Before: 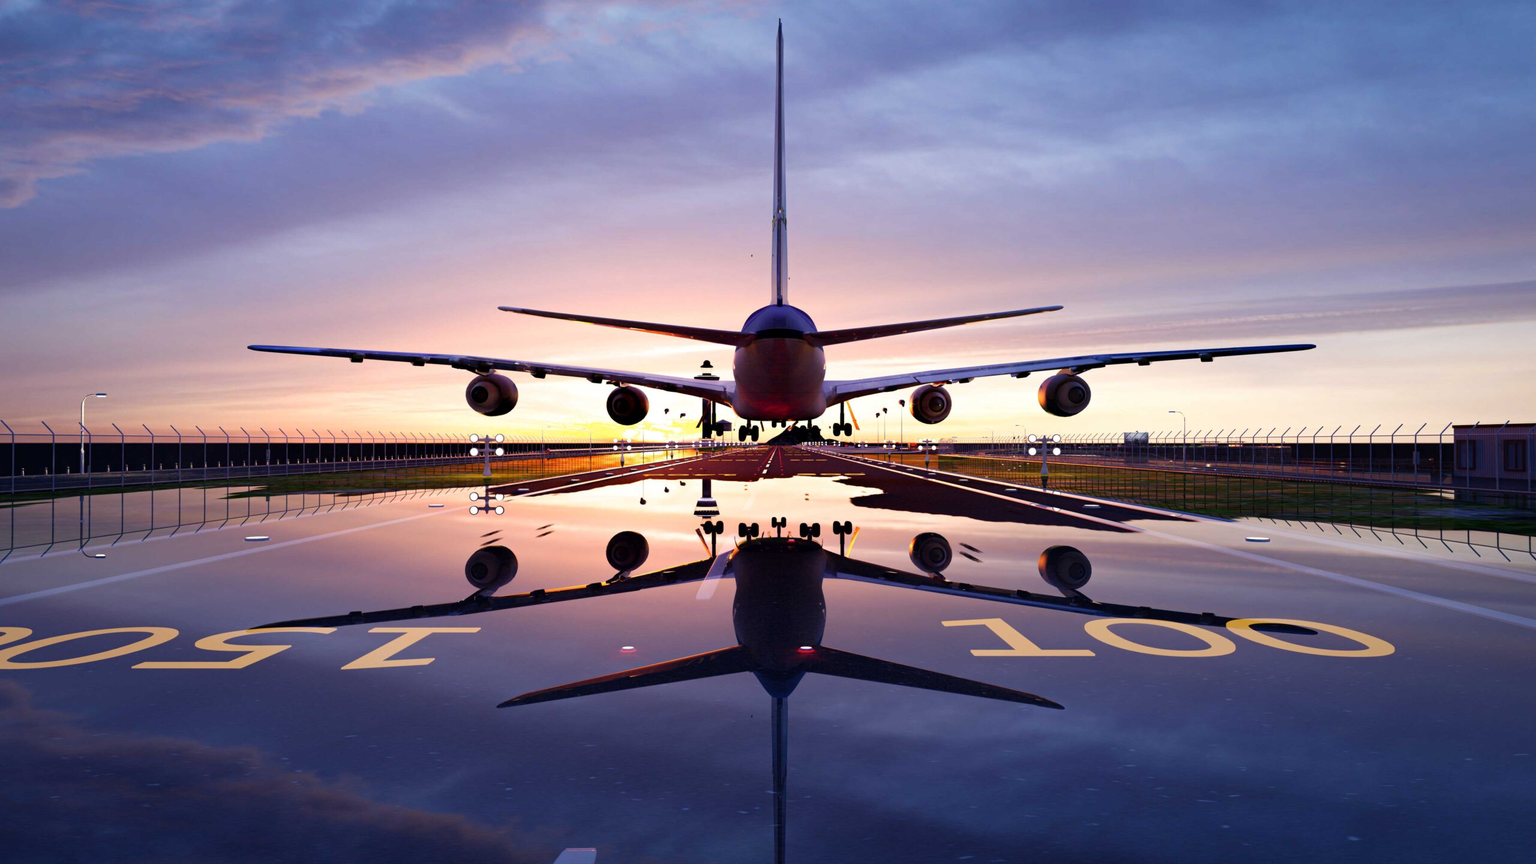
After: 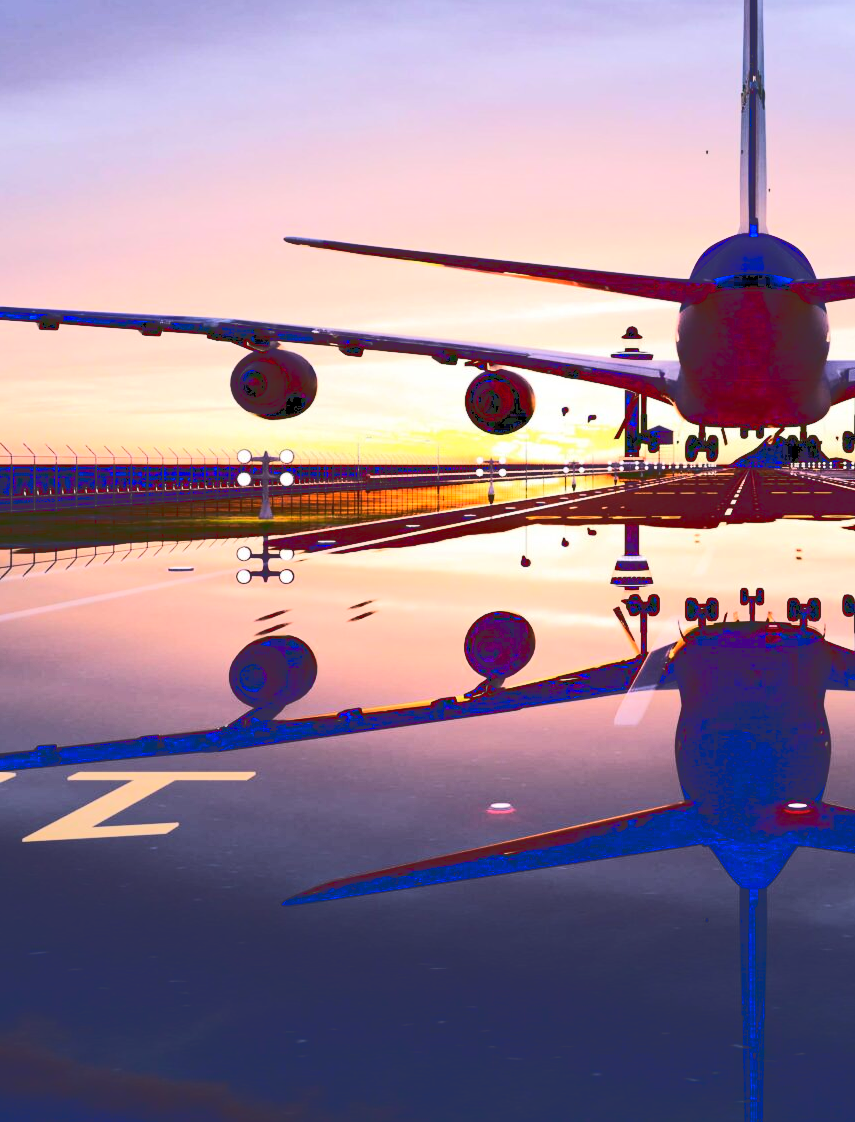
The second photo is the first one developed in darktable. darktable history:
crop and rotate: left 21.34%, top 19.062%, right 45.26%, bottom 2.974%
tone curve: curves: ch0 [(0, 0) (0.003, 0.184) (0.011, 0.184) (0.025, 0.189) (0.044, 0.192) (0.069, 0.194) (0.1, 0.2) (0.136, 0.202) (0.177, 0.206) (0.224, 0.214) (0.277, 0.243) (0.335, 0.297) (0.399, 0.39) (0.468, 0.508) (0.543, 0.653) (0.623, 0.754) (0.709, 0.834) (0.801, 0.887) (0.898, 0.925) (1, 1)], color space Lab, linked channels, preserve colors none
